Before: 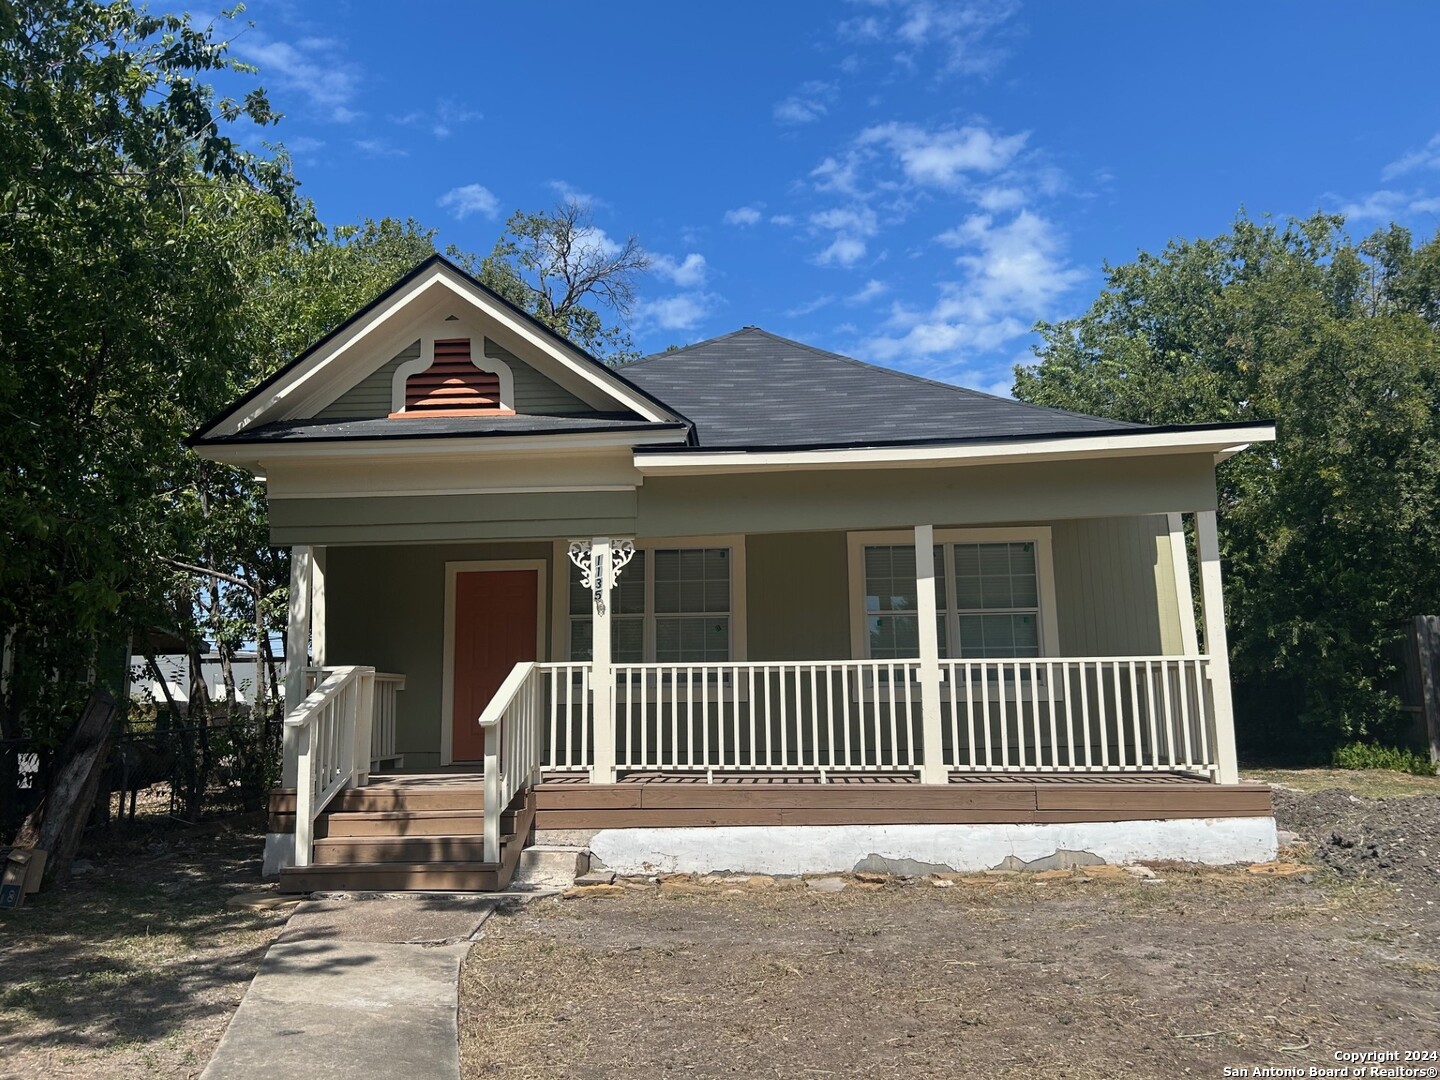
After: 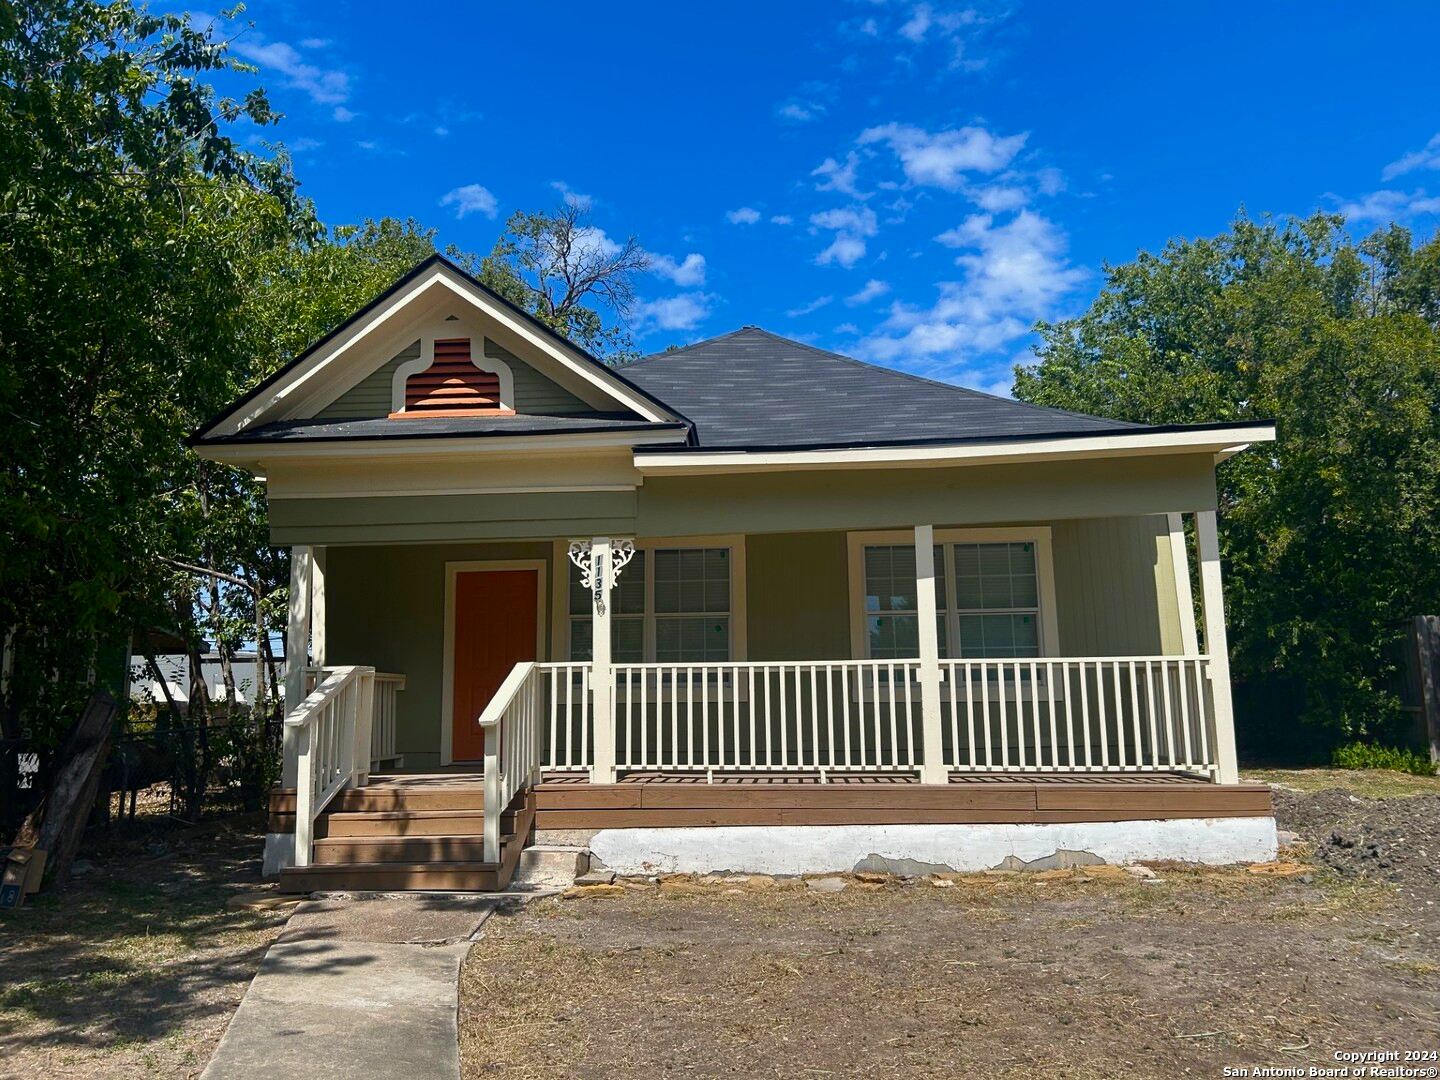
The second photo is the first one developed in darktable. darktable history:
contrast brightness saturation: contrast 0.03, brightness -0.04
color balance rgb: perceptual saturation grading › global saturation 20%, perceptual saturation grading › highlights 2.68%, perceptual saturation grading › shadows 50%
